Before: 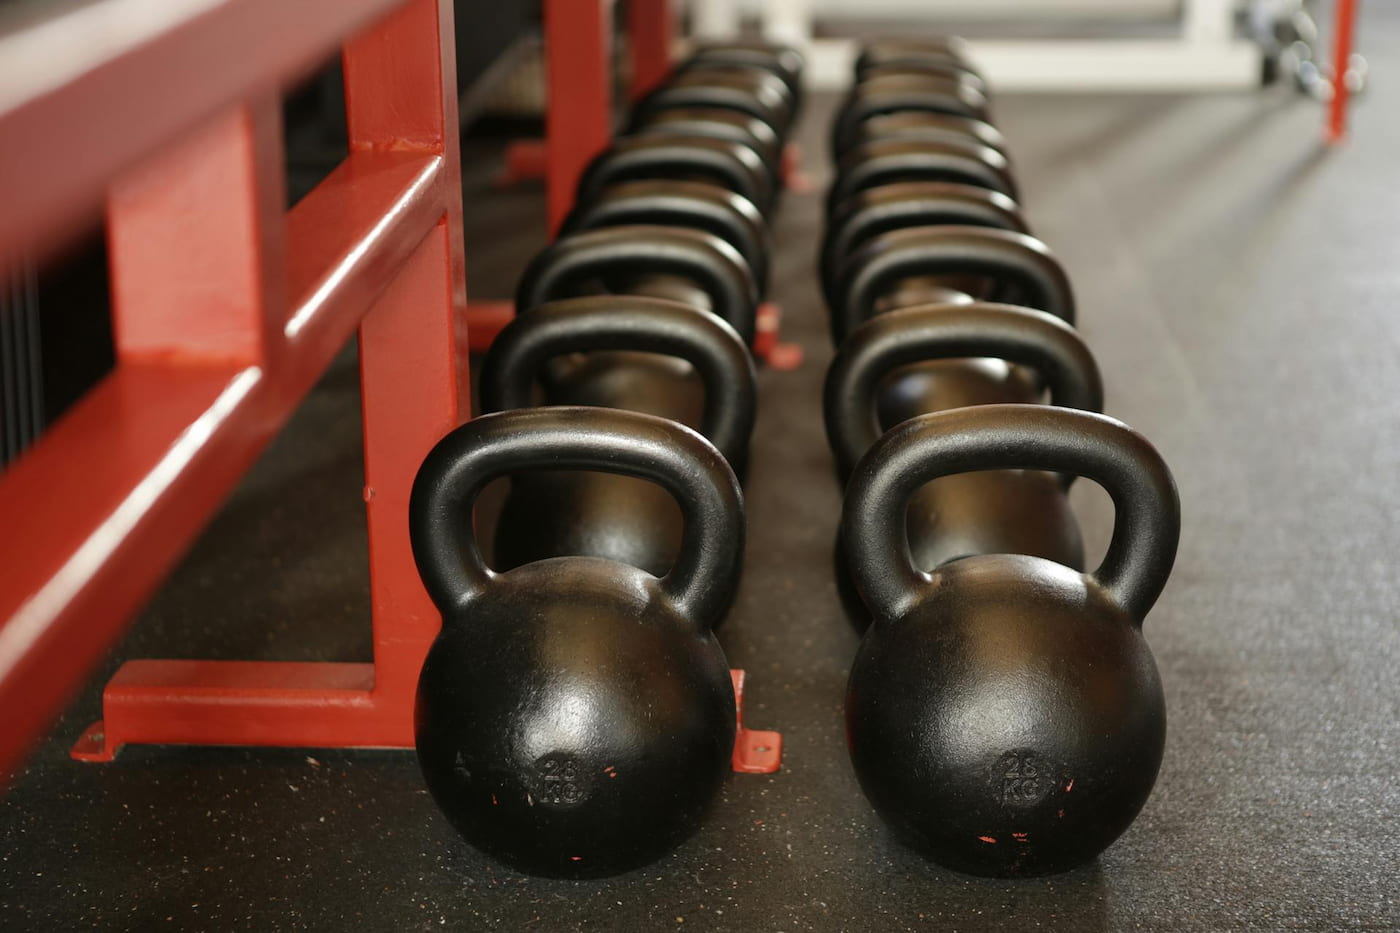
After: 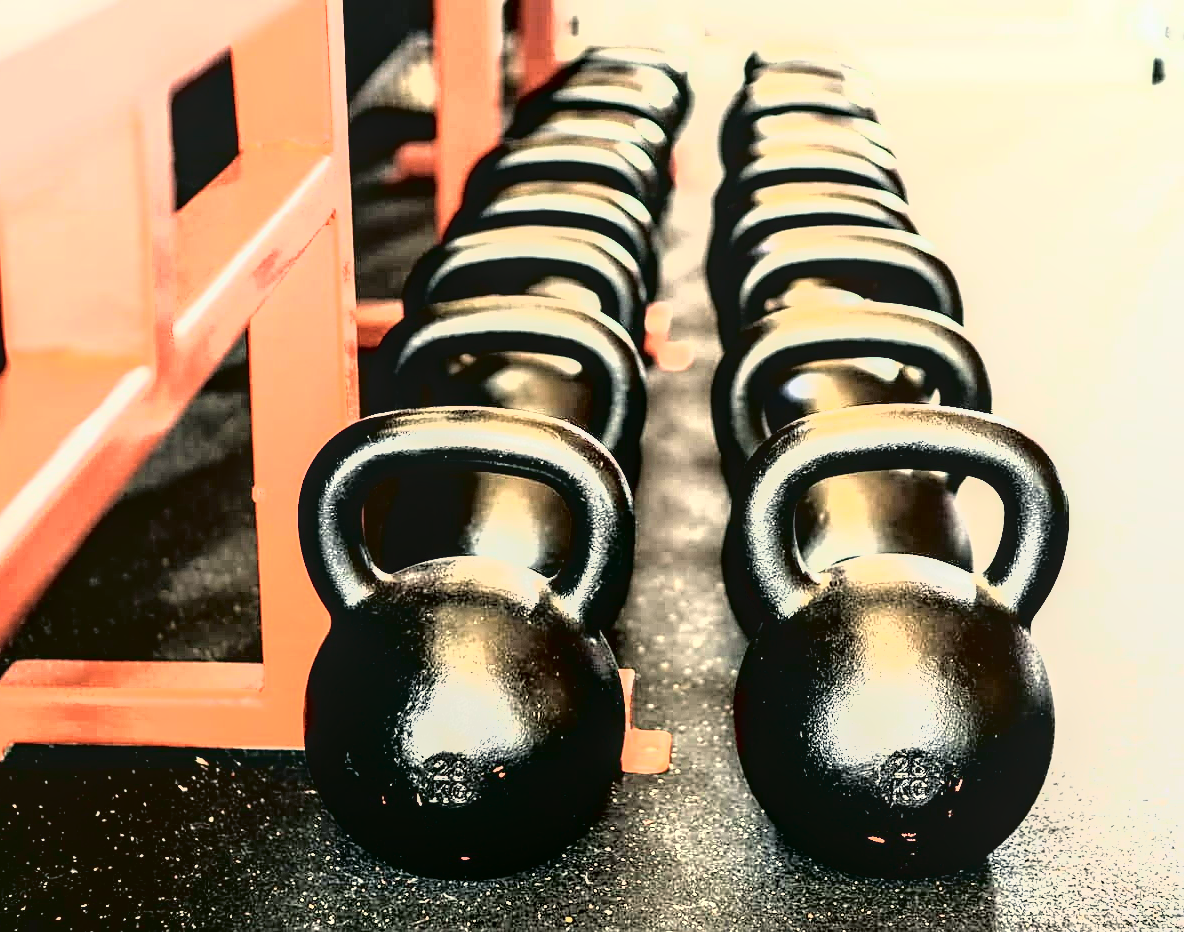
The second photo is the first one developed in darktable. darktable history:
local contrast: on, module defaults
color balance rgb: shadows lift › chroma 7.521%, shadows lift › hue 246.07°, power › hue 310.65°, highlights gain › luminance 7.538%, highlights gain › chroma 1.912%, highlights gain › hue 90.22°, perceptual saturation grading › global saturation 10.233%, global vibrance 20%
sharpen: on, module defaults
tone curve: curves: ch0 [(0, 0) (0.003, 0.01) (0.011, 0.011) (0.025, 0.008) (0.044, 0.007) (0.069, 0.006) (0.1, 0.005) (0.136, 0.015) (0.177, 0.094) (0.224, 0.241) (0.277, 0.369) (0.335, 0.5) (0.399, 0.648) (0.468, 0.811) (0.543, 0.975) (0.623, 0.989) (0.709, 0.989) (0.801, 0.99) (0.898, 0.99) (1, 1)], color space Lab, independent channels, preserve colors none
crop: left 7.994%, right 7.364%
exposure: black level correction 0.001, compensate exposure bias true, compensate highlight preservation false
tone equalizer: -7 EV 0.163 EV, -6 EV 0.628 EV, -5 EV 1.18 EV, -4 EV 1.33 EV, -3 EV 1.16 EV, -2 EV 0.6 EV, -1 EV 0.146 EV, edges refinement/feathering 500, mask exposure compensation -1.57 EV, preserve details no
